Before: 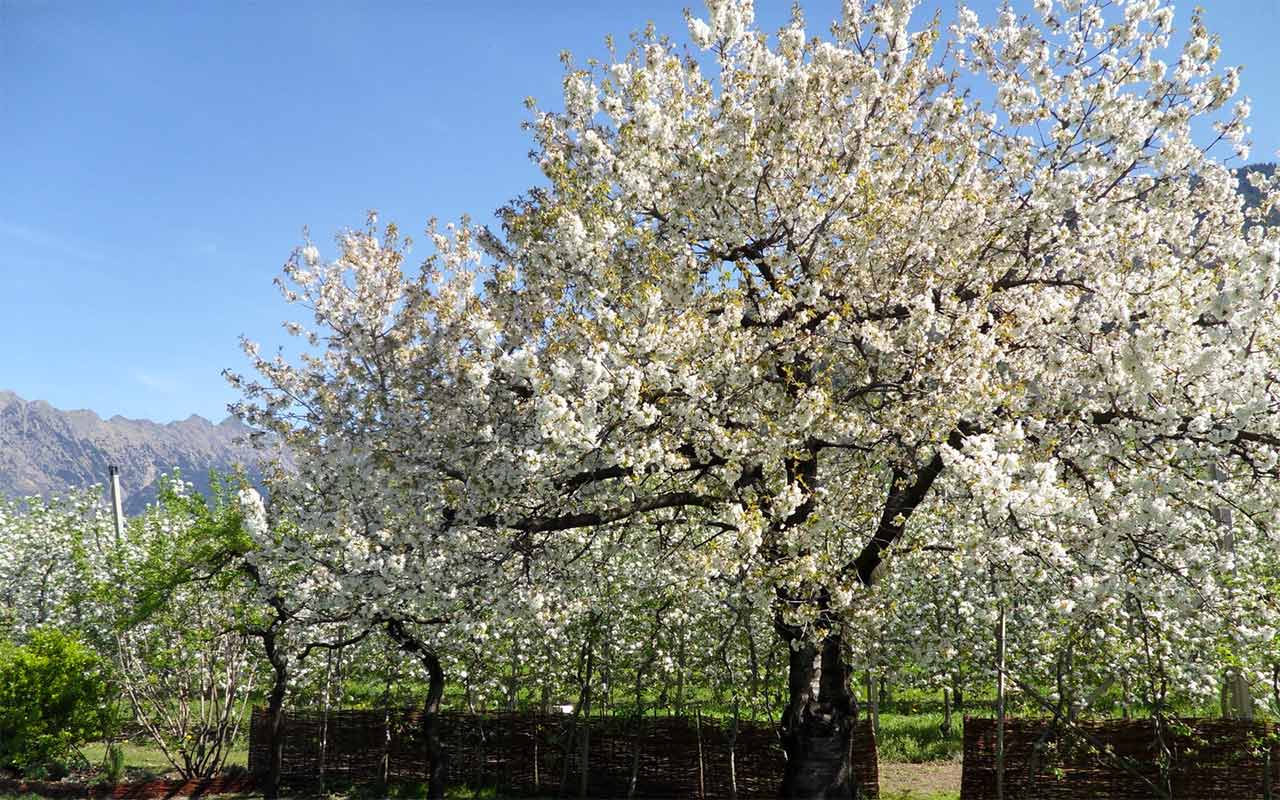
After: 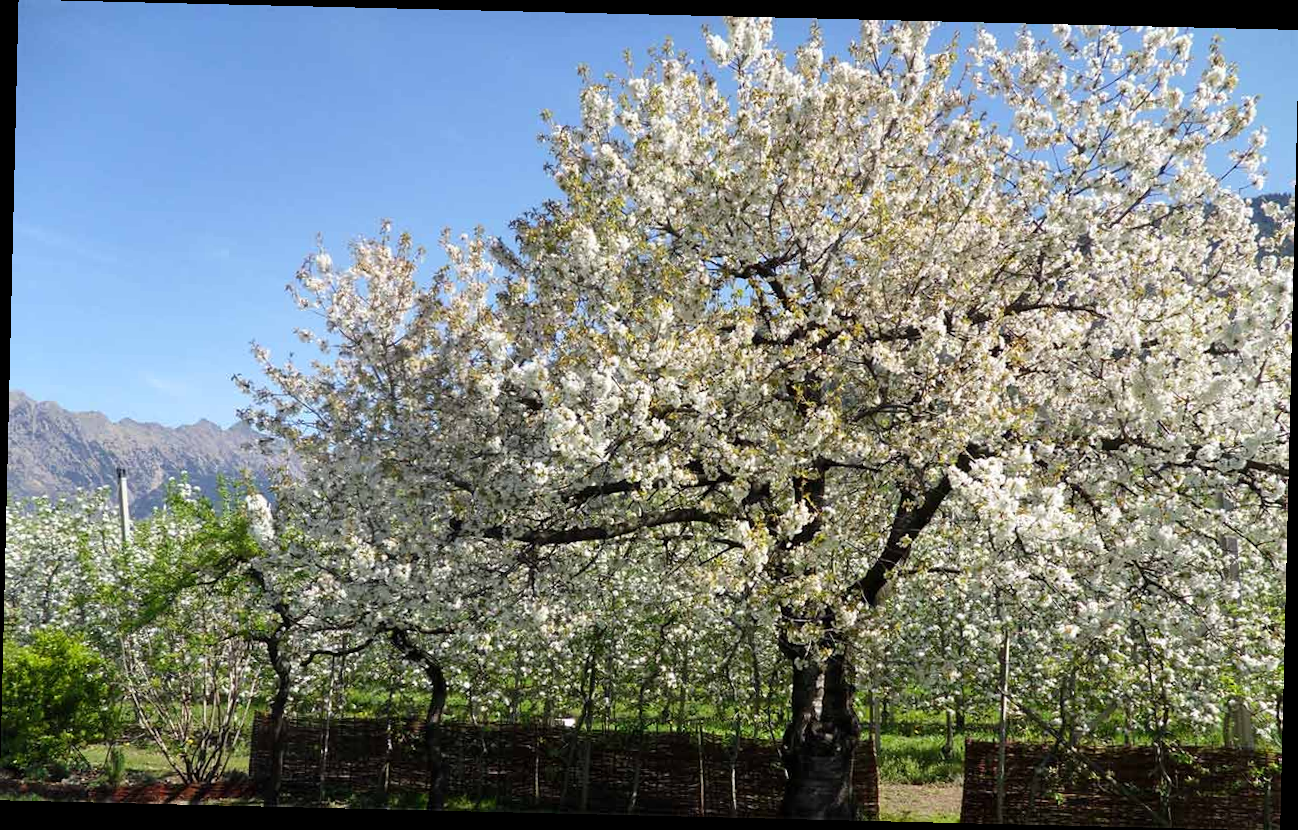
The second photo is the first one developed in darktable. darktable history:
crop and rotate: angle -1.36°
